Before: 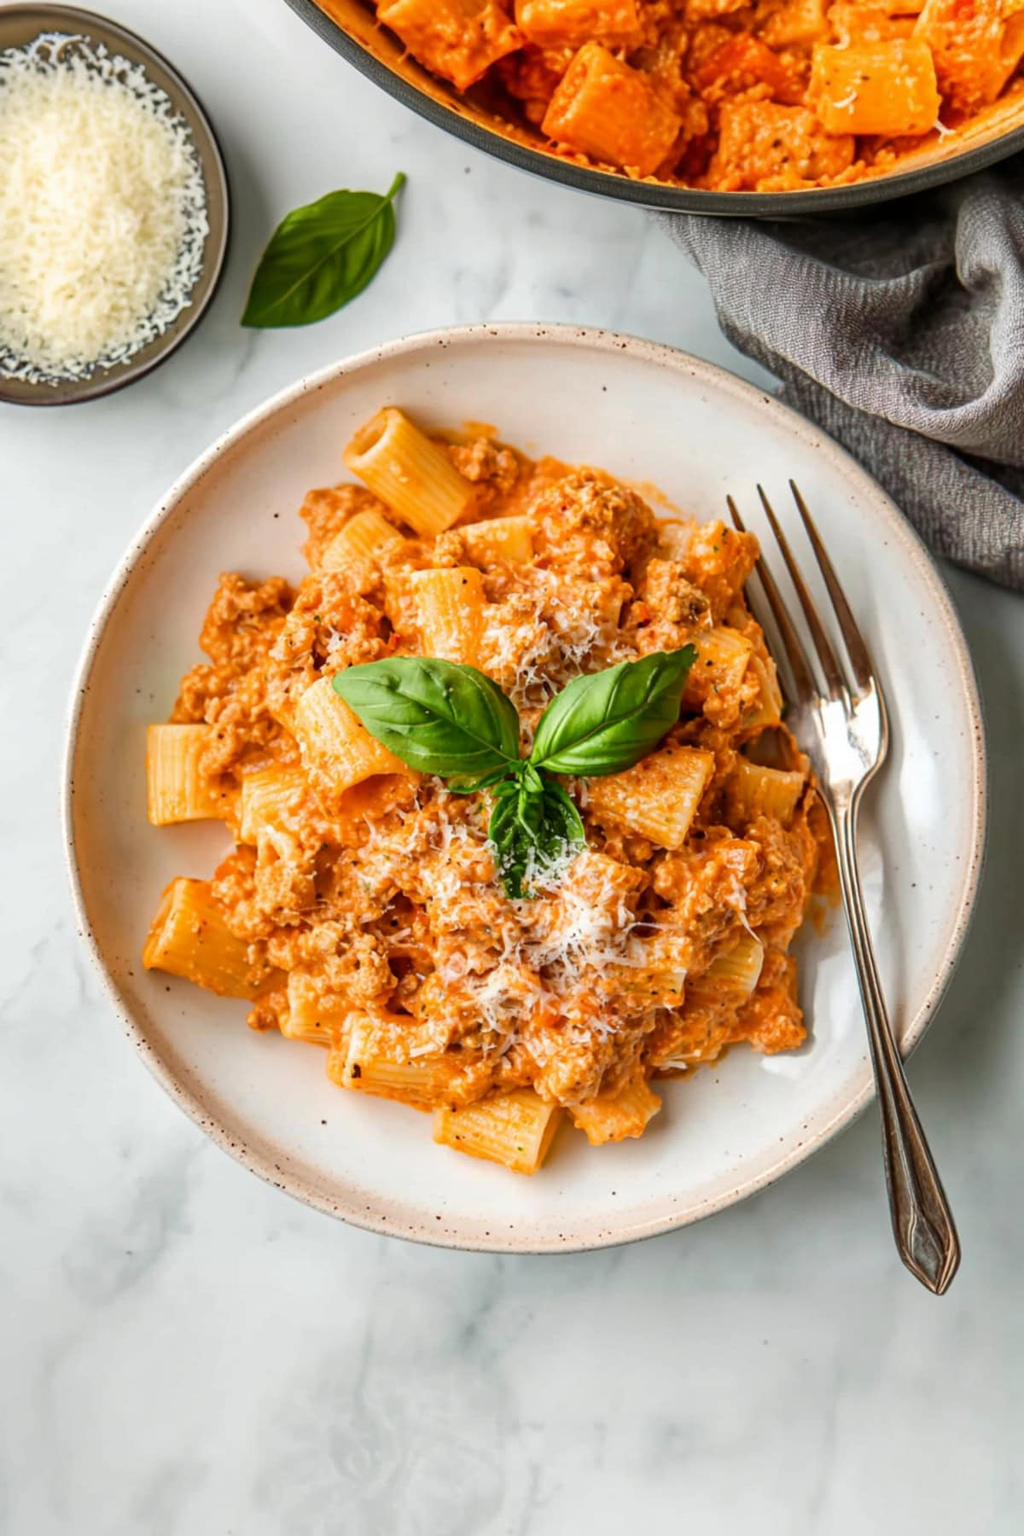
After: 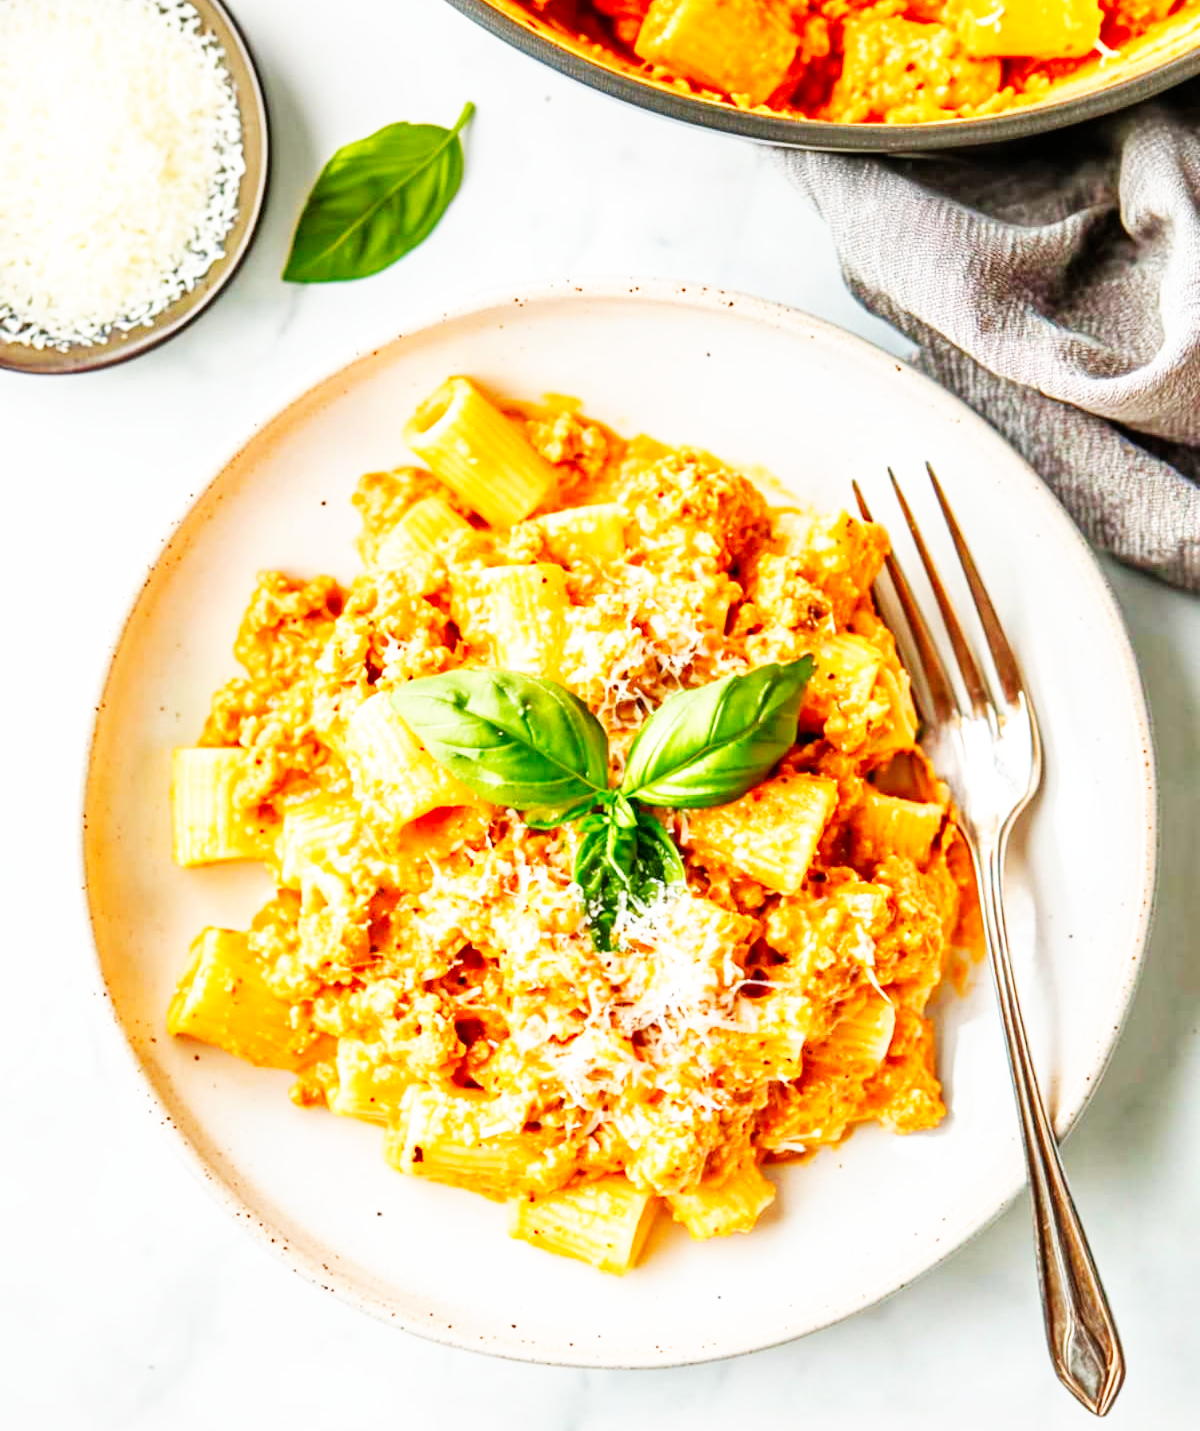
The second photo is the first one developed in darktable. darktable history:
base curve: curves: ch0 [(0, 0) (0.007, 0.004) (0.027, 0.03) (0.046, 0.07) (0.207, 0.54) (0.442, 0.872) (0.673, 0.972) (1, 1)], preserve colors none
crop and rotate: top 5.65%, bottom 14.835%
exposure: compensate highlight preservation false
tone equalizer: -8 EV 0.999 EV, -7 EV 1.02 EV, -6 EV 0.979 EV, -5 EV 1 EV, -4 EV 1.04 EV, -3 EV 0.737 EV, -2 EV 0.507 EV, -1 EV 0.245 EV
